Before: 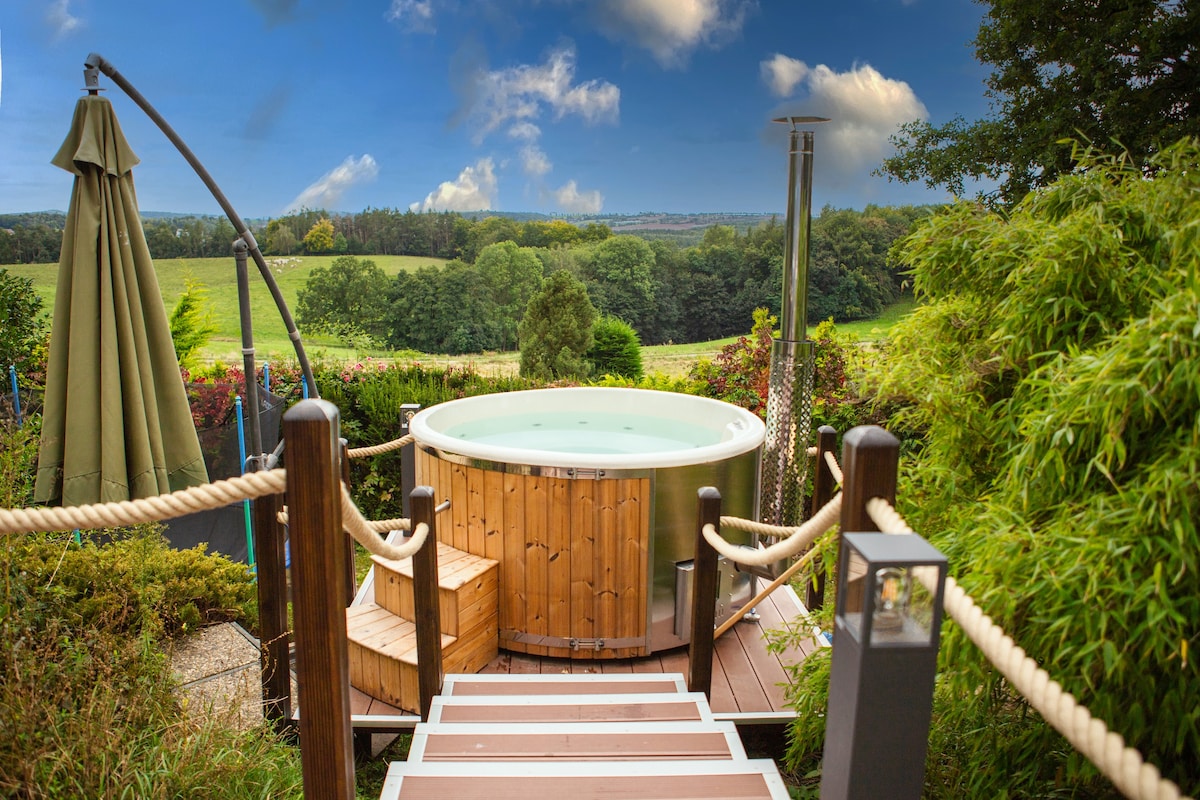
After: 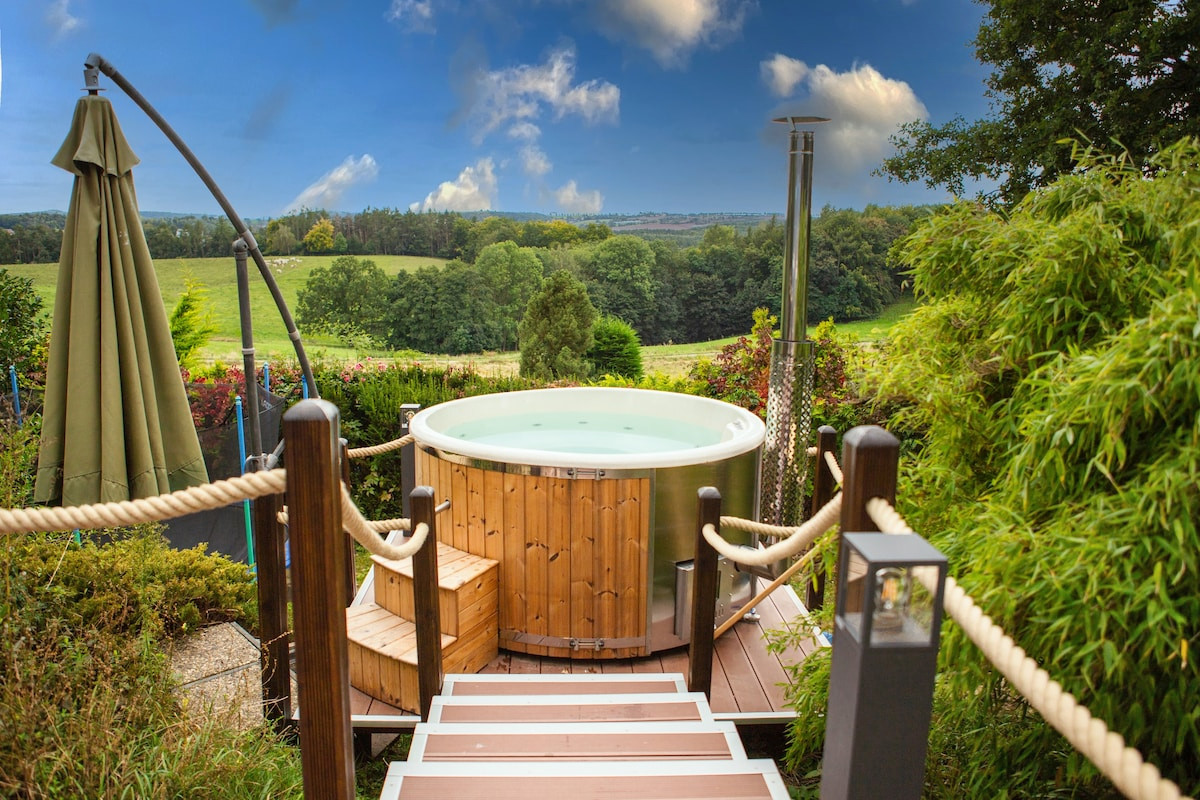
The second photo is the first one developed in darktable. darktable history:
shadows and highlights: highlights 70.07, soften with gaussian
